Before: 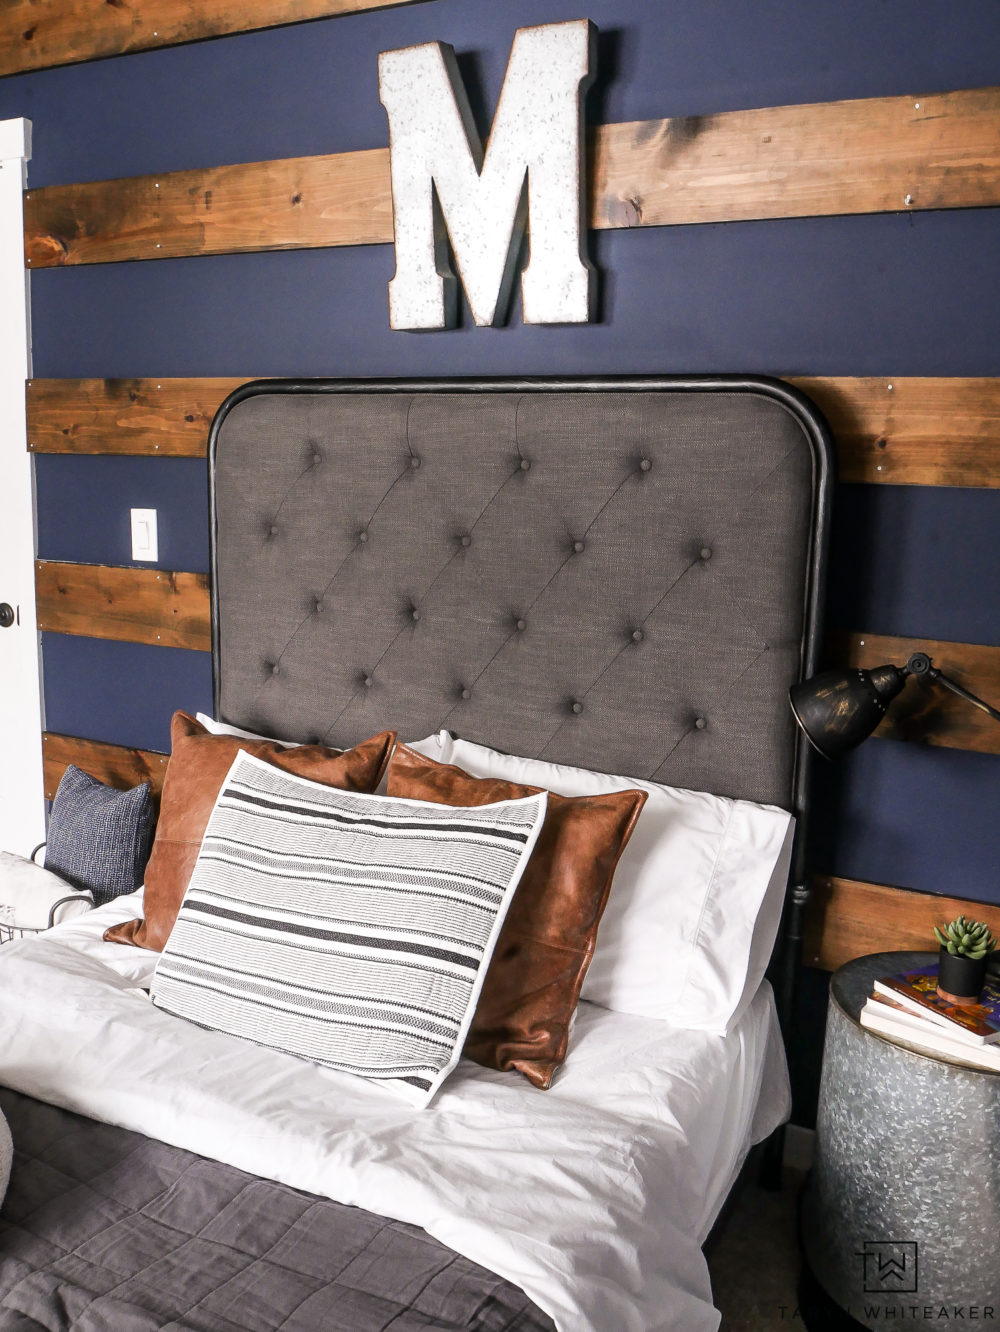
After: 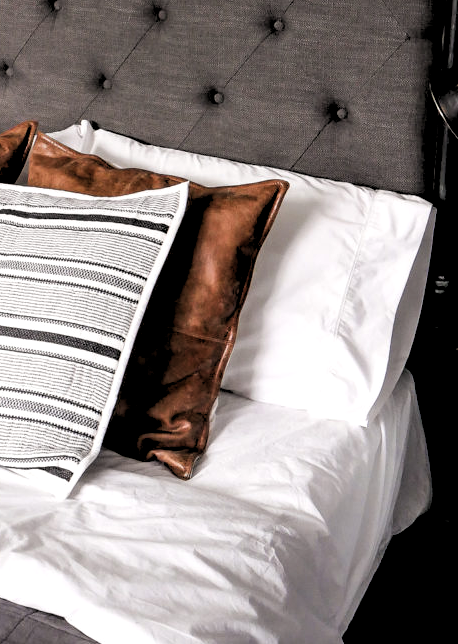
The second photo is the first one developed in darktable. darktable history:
rgb levels: levels [[0.034, 0.472, 0.904], [0, 0.5, 1], [0, 0.5, 1]]
crop: left 35.976%, top 45.819%, right 18.162%, bottom 5.807%
